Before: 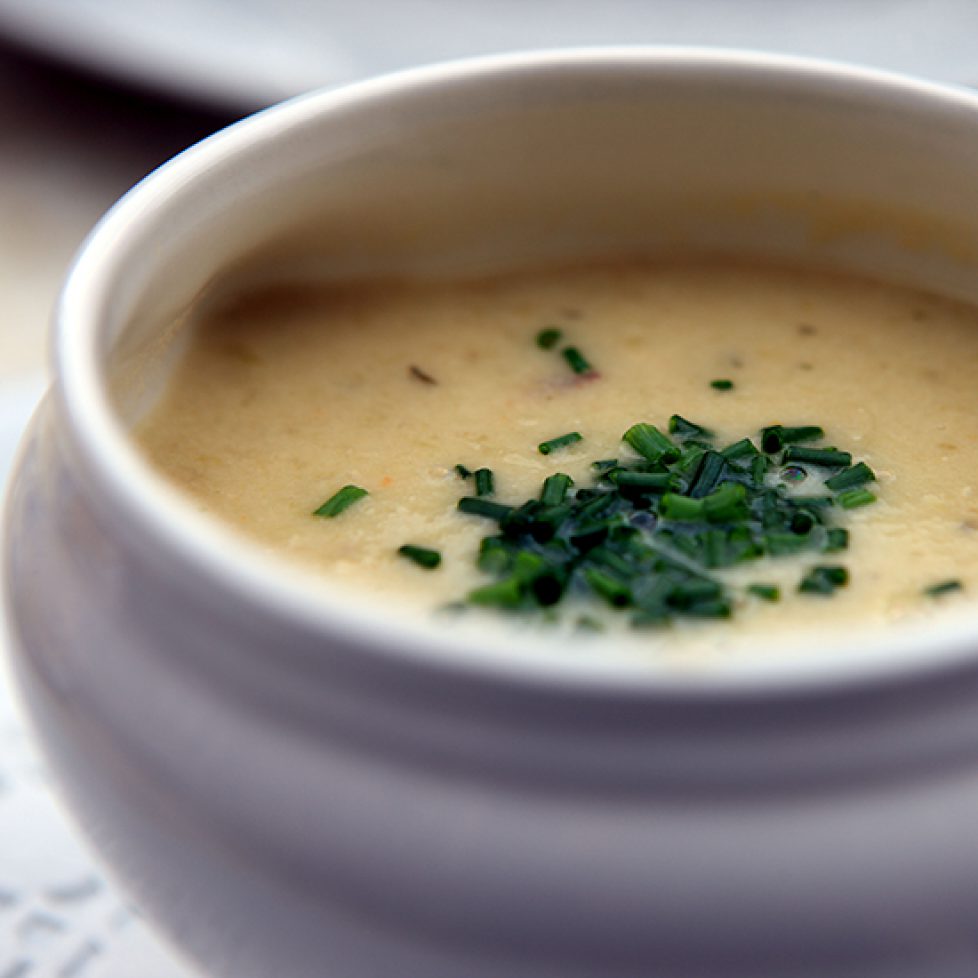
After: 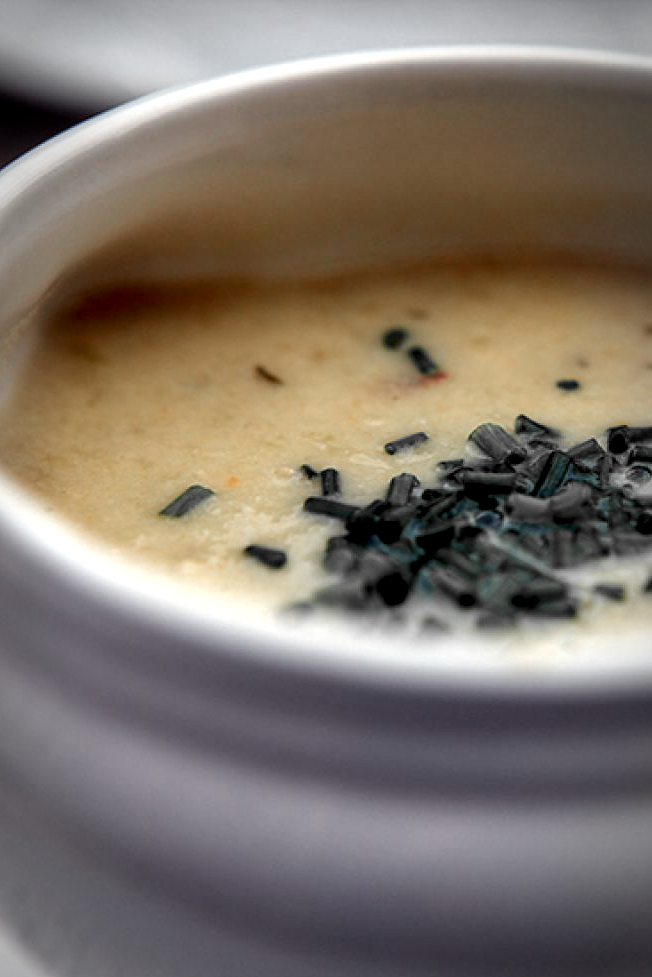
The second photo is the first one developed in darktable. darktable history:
crop and rotate: left 15.754%, right 17.579%
tone equalizer: -8 EV -1.84 EV, -7 EV -1.16 EV, -6 EV -1.62 EV, smoothing diameter 25%, edges refinement/feathering 10, preserve details guided filter
color zones: curves: ch1 [(0, 0.679) (0.143, 0.647) (0.286, 0.261) (0.378, -0.011) (0.571, 0.396) (0.714, 0.399) (0.857, 0.406) (1, 0.679)]
exposure: compensate highlight preservation false
vignetting: automatic ratio true
local contrast: highlights 59%, detail 145%
